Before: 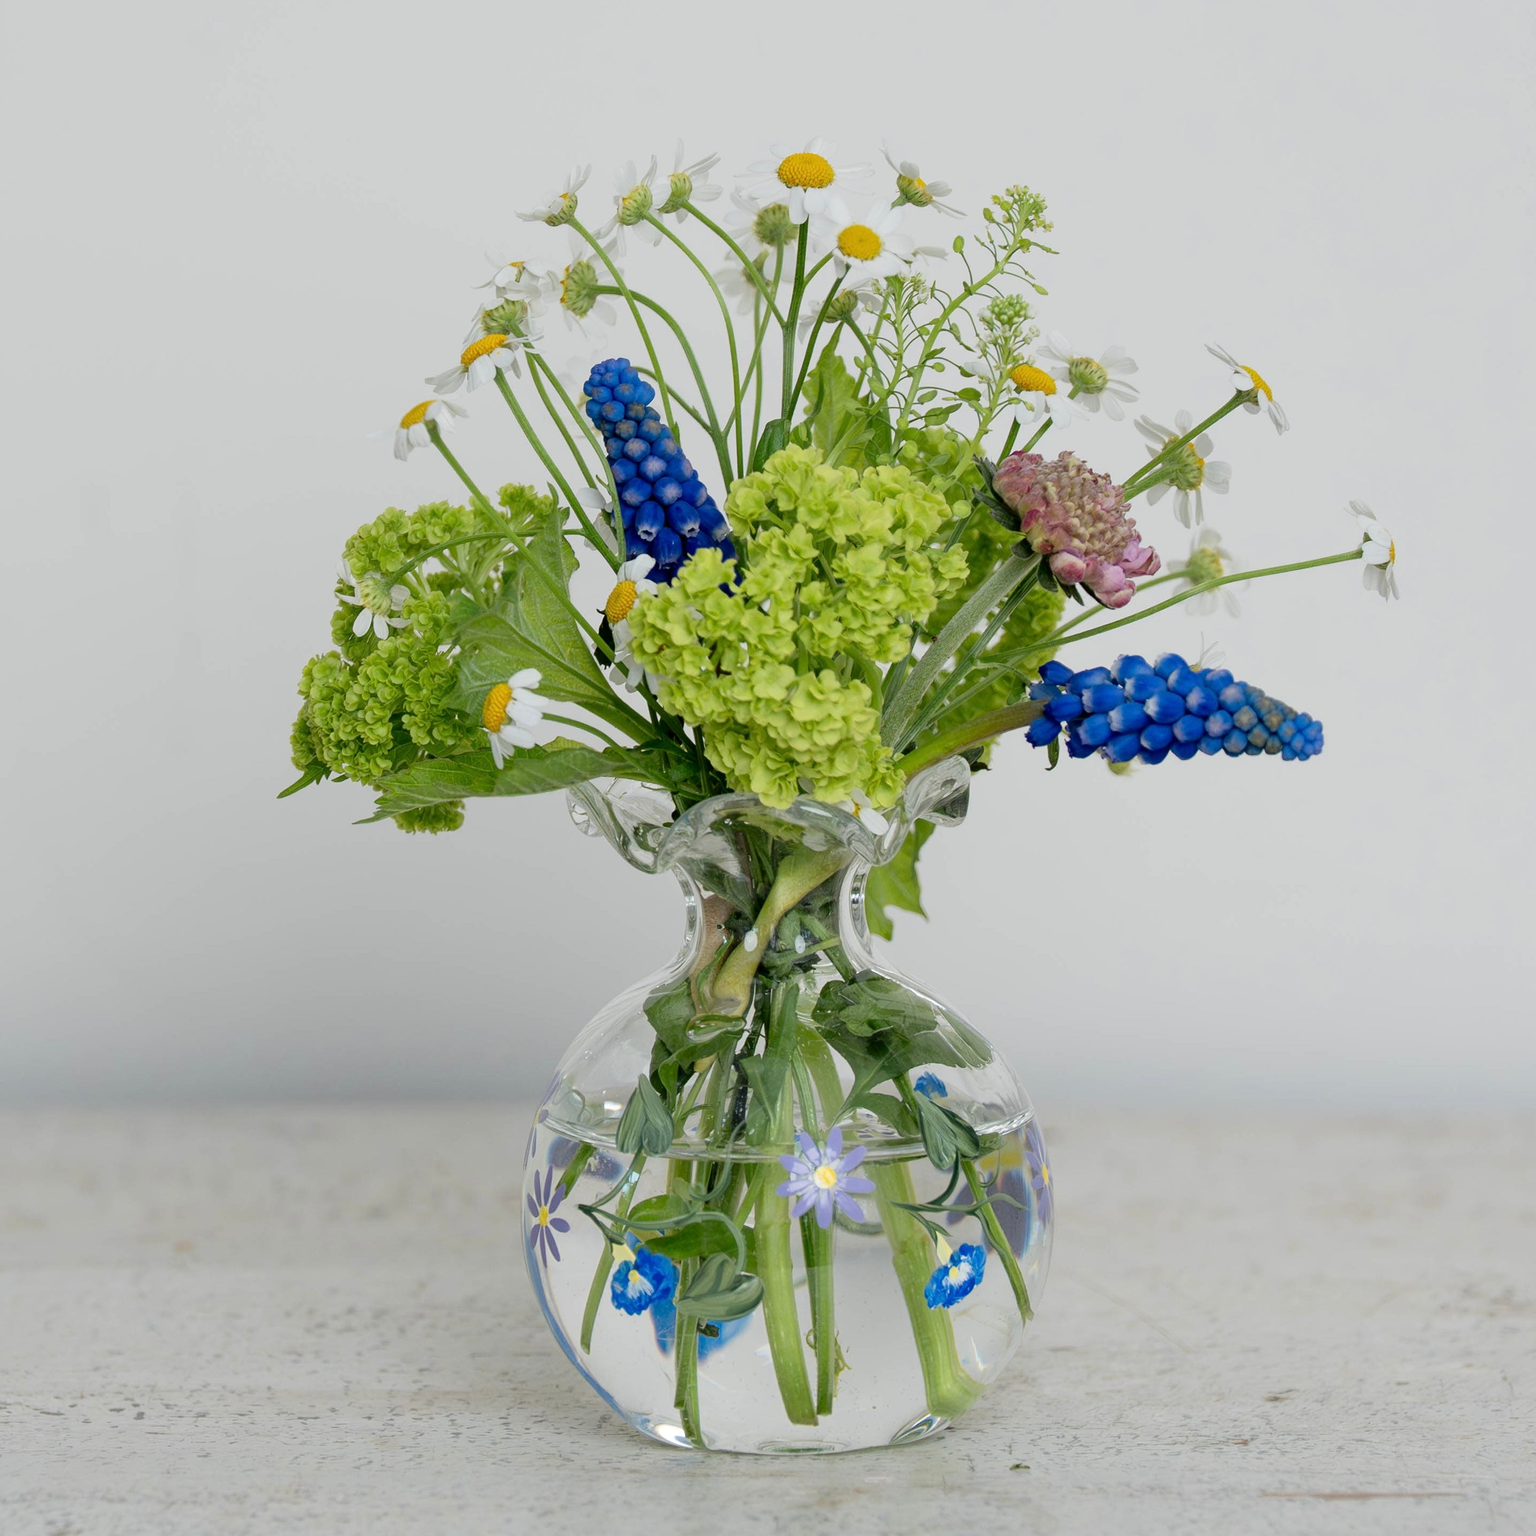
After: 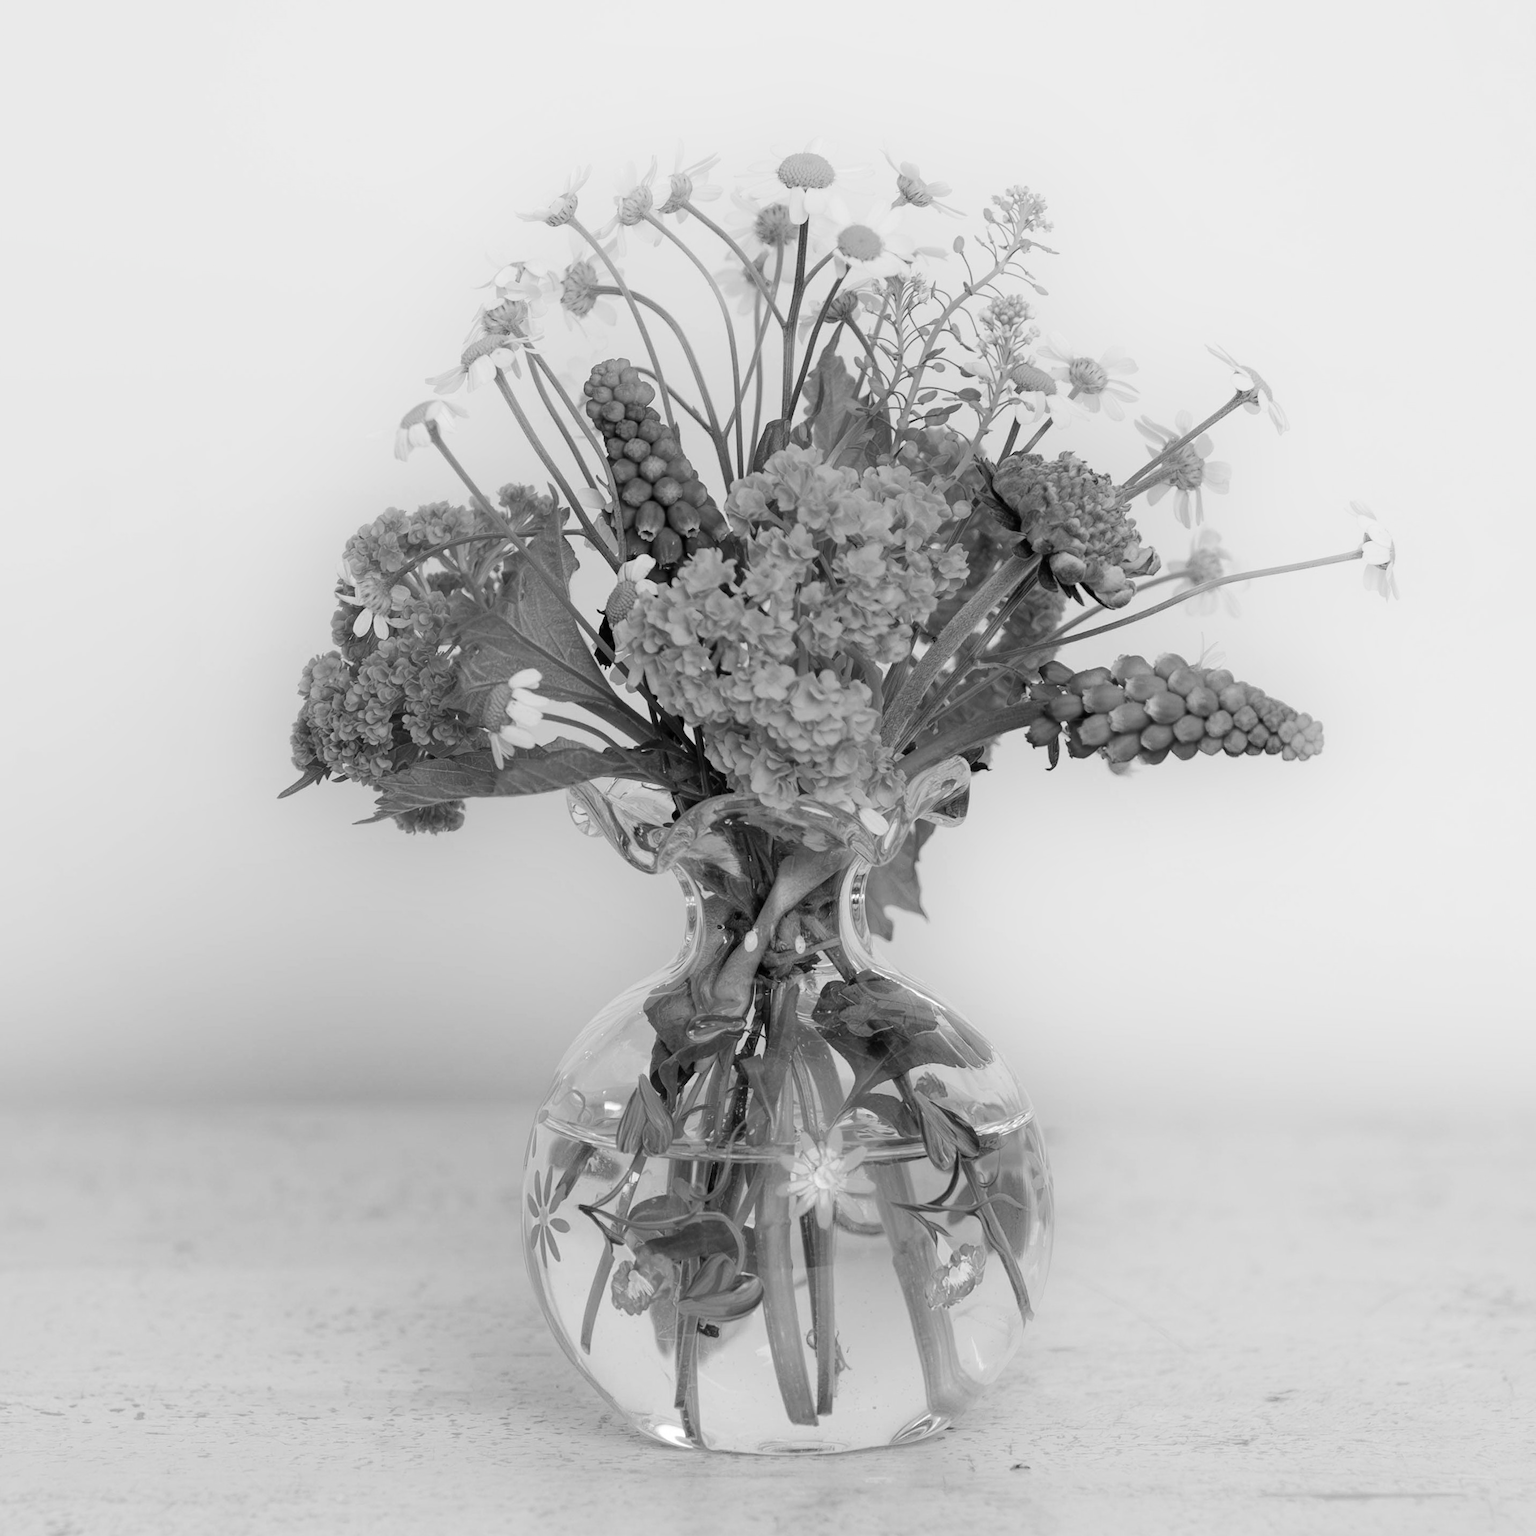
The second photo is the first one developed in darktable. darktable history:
color calibration: output gray [0.25, 0.35, 0.4, 0], x 0.37, y 0.382, temperature 4311.12 K, clip negative RGB from gamut false
color balance rgb: linear chroma grading › global chroma 9.705%, perceptual saturation grading › global saturation 30.102%, global vibrance 20%
shadows and highlights: shadows -41.13, highlights 63.16, soften with gaussian
